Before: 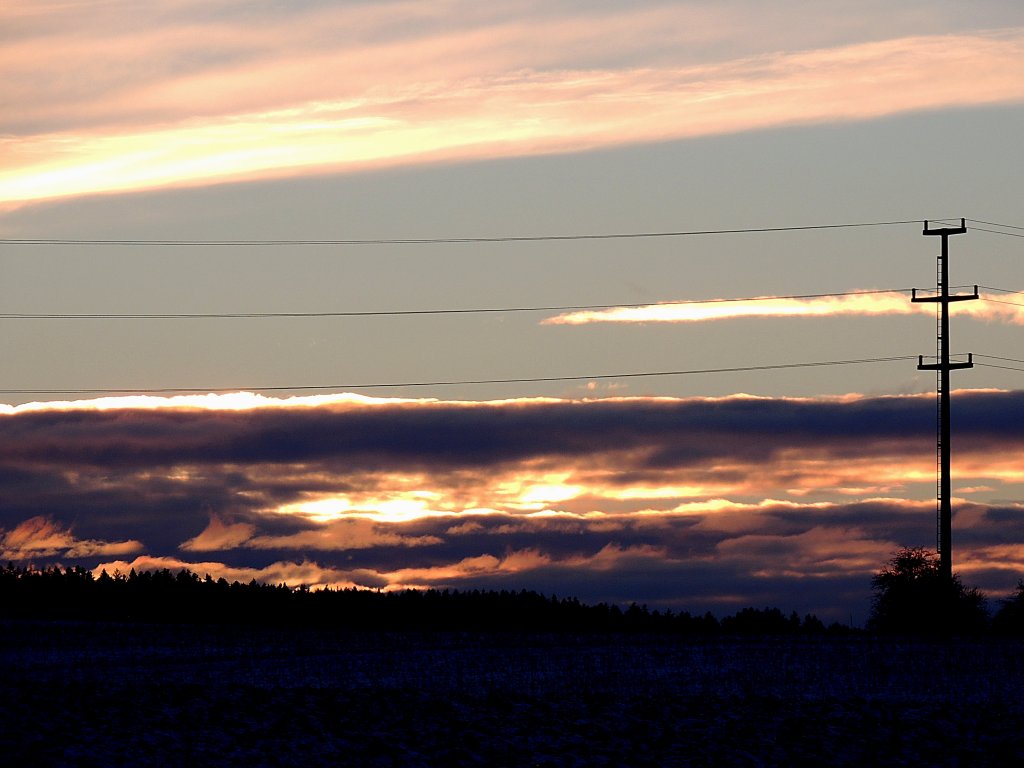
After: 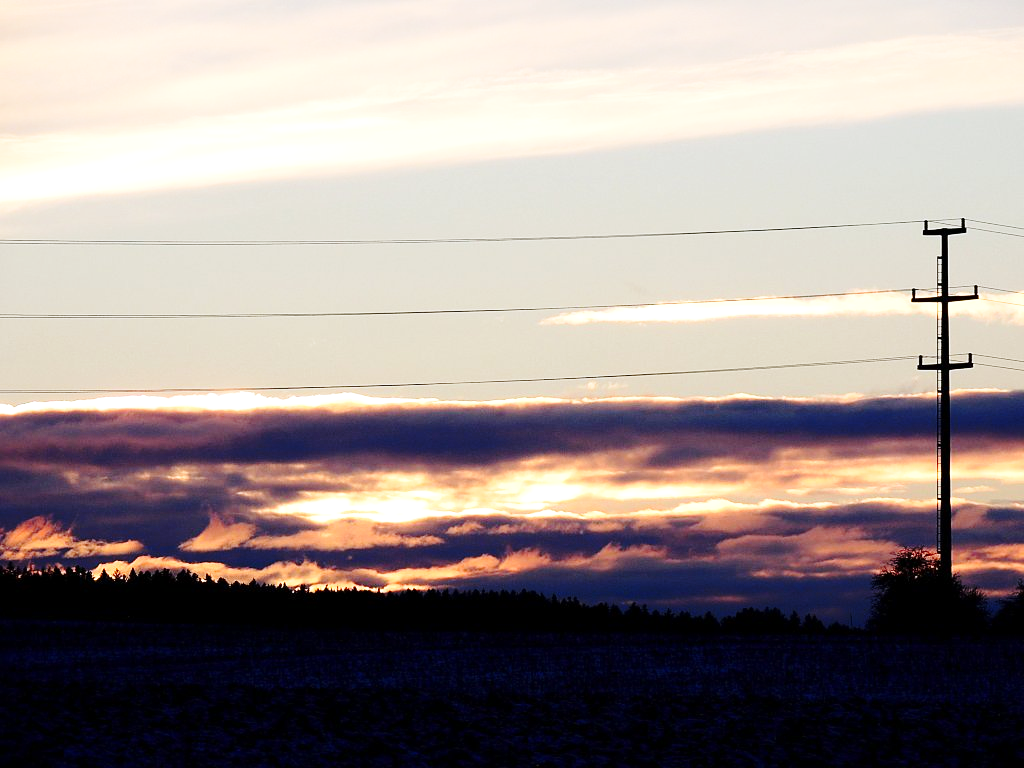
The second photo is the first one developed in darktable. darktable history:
base curve: curves: ch0 [(0, 0) (0.028, 0.03) (0.121, 0.232) (0.46, 0.748) (0.859, 0.968) (1, 1)], preserve colors none
exposure: exposure 0.377 EV, compensate highlight preservation false
